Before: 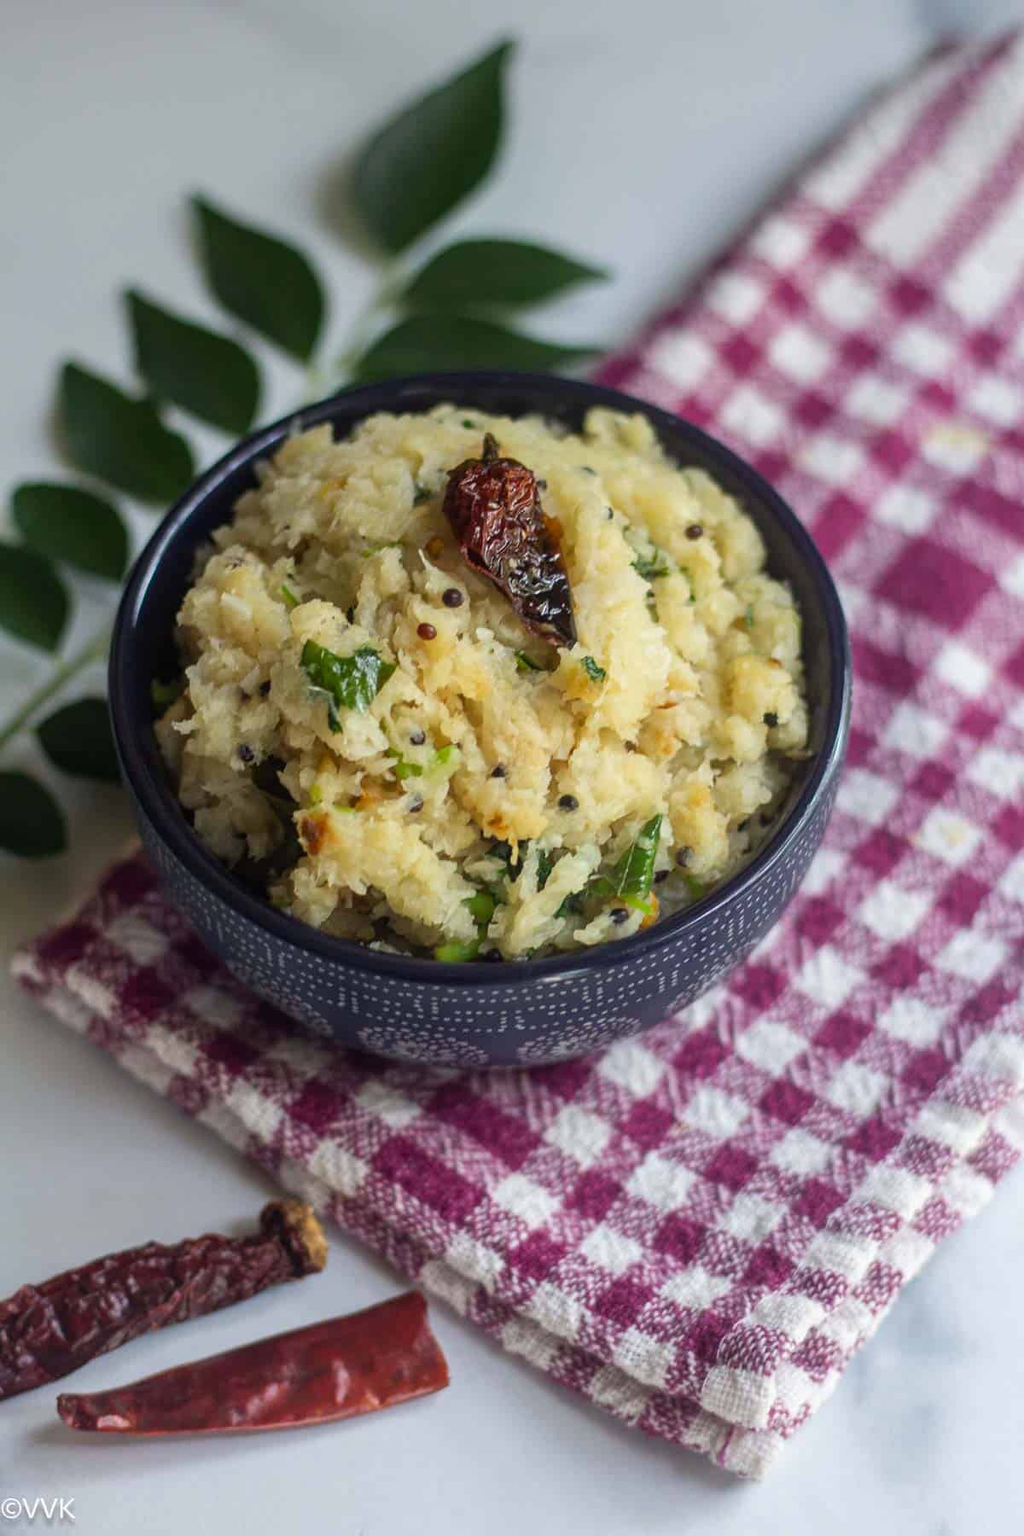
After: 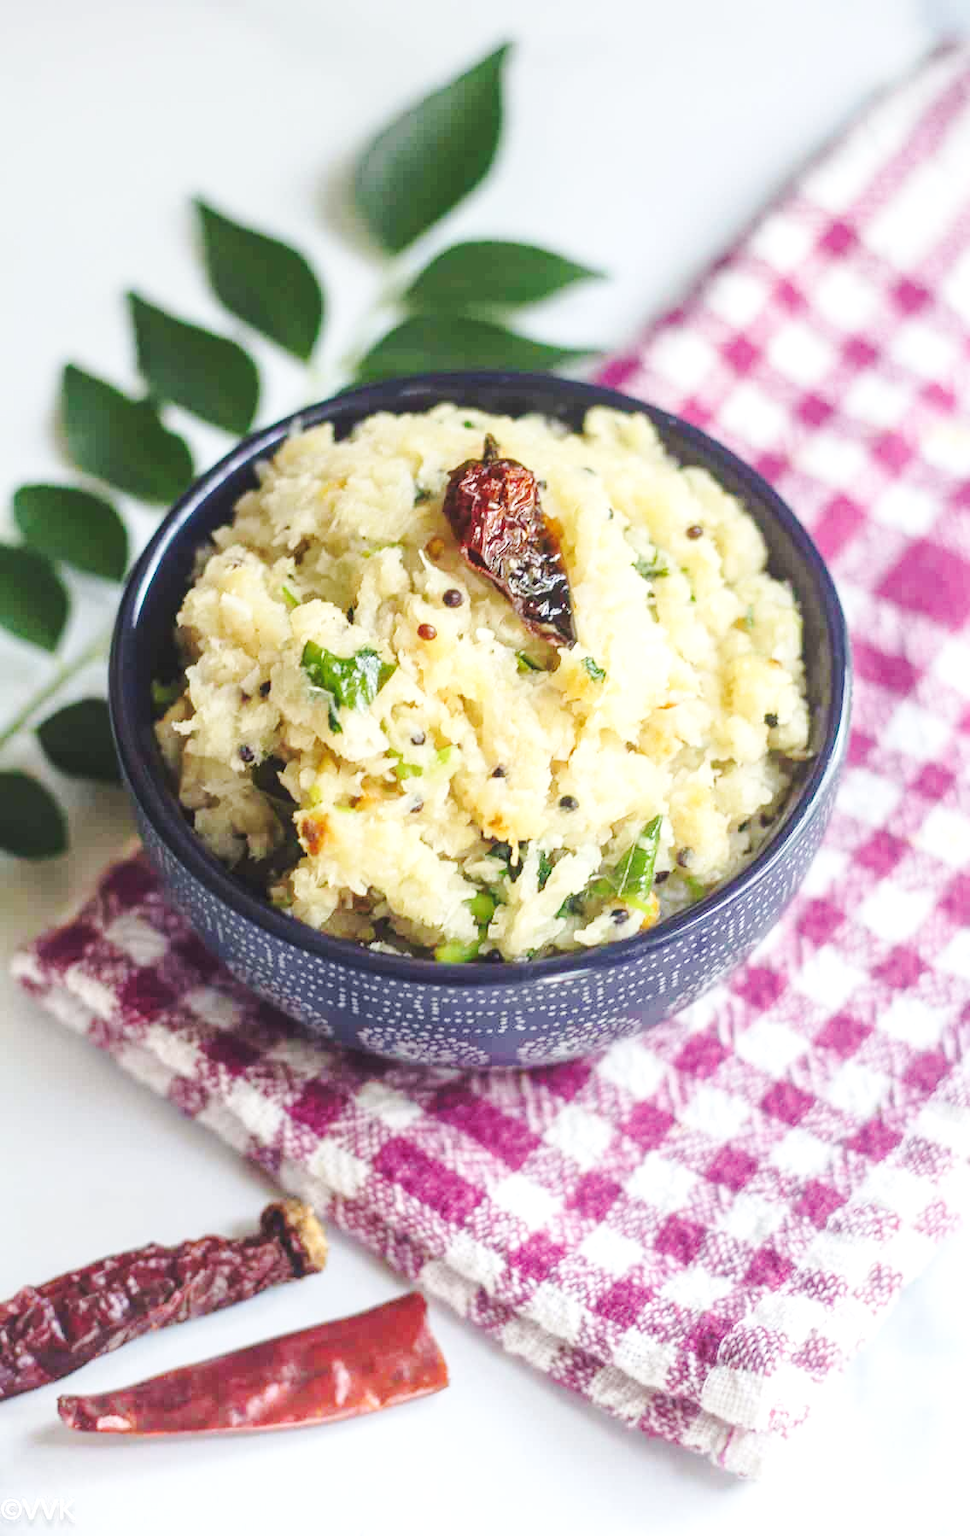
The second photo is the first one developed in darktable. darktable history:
base curve: curves: ch0 [(0, 0.007) (0.028, 0.063) (0.121, 0.311) (0.46, 0.743) (0.859, 0.957) (1, 1)], preserve colors none
crop and rotate: left 0%, right 5.24%
exposure: black level correction 0, exposure 0.694 EV, compensate highlight preservation false
